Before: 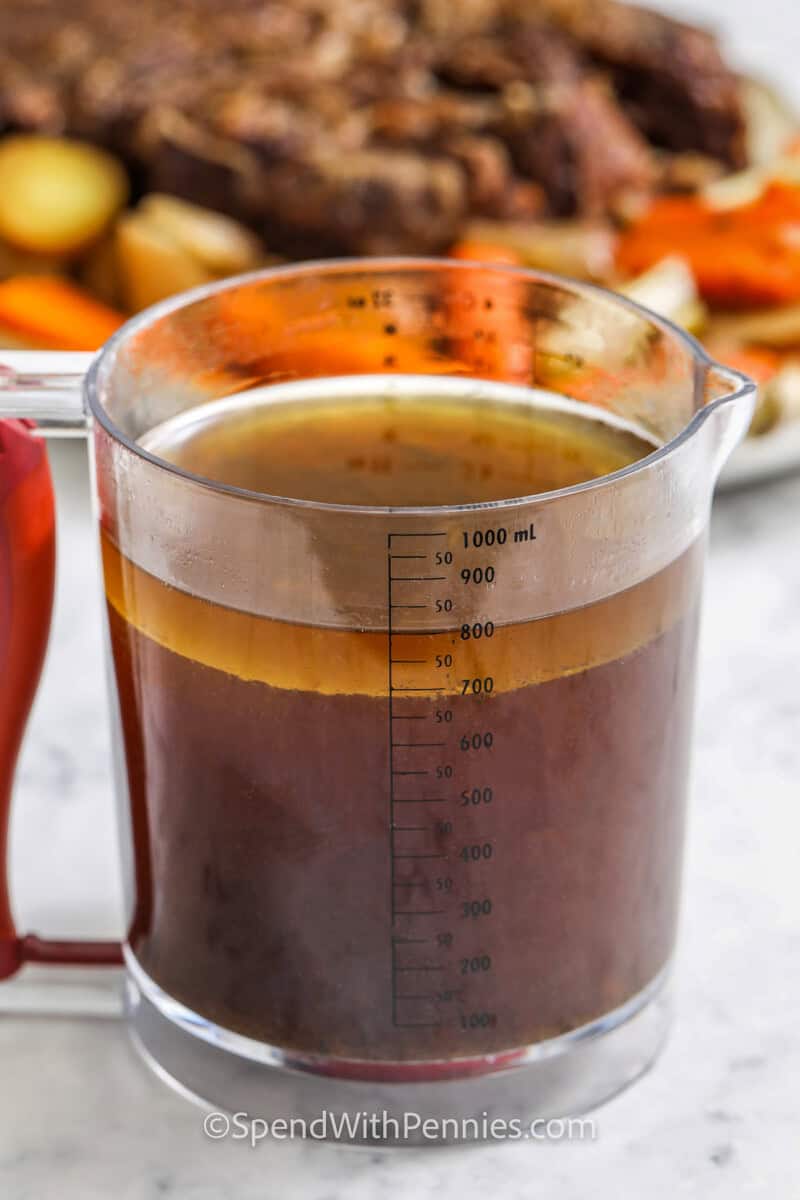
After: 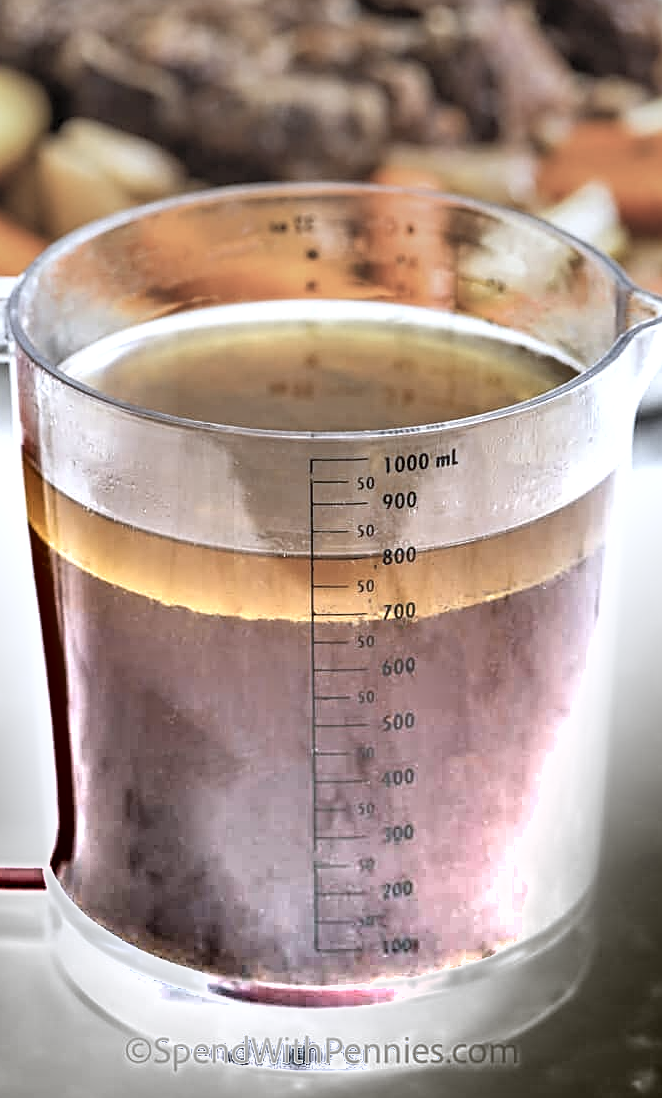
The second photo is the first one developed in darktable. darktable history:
crop: left 9.807%, top 6.259%, right 7.334%, bottom 2.177%
sharpen: on, module defaults
contrast brightness saturation: brightness 0.15
shadows and highlights: soften with gaussian
color correction: saturation 0.5
graduated density: density -3.9 EV
white balance: red 0.931, blue 1.11
